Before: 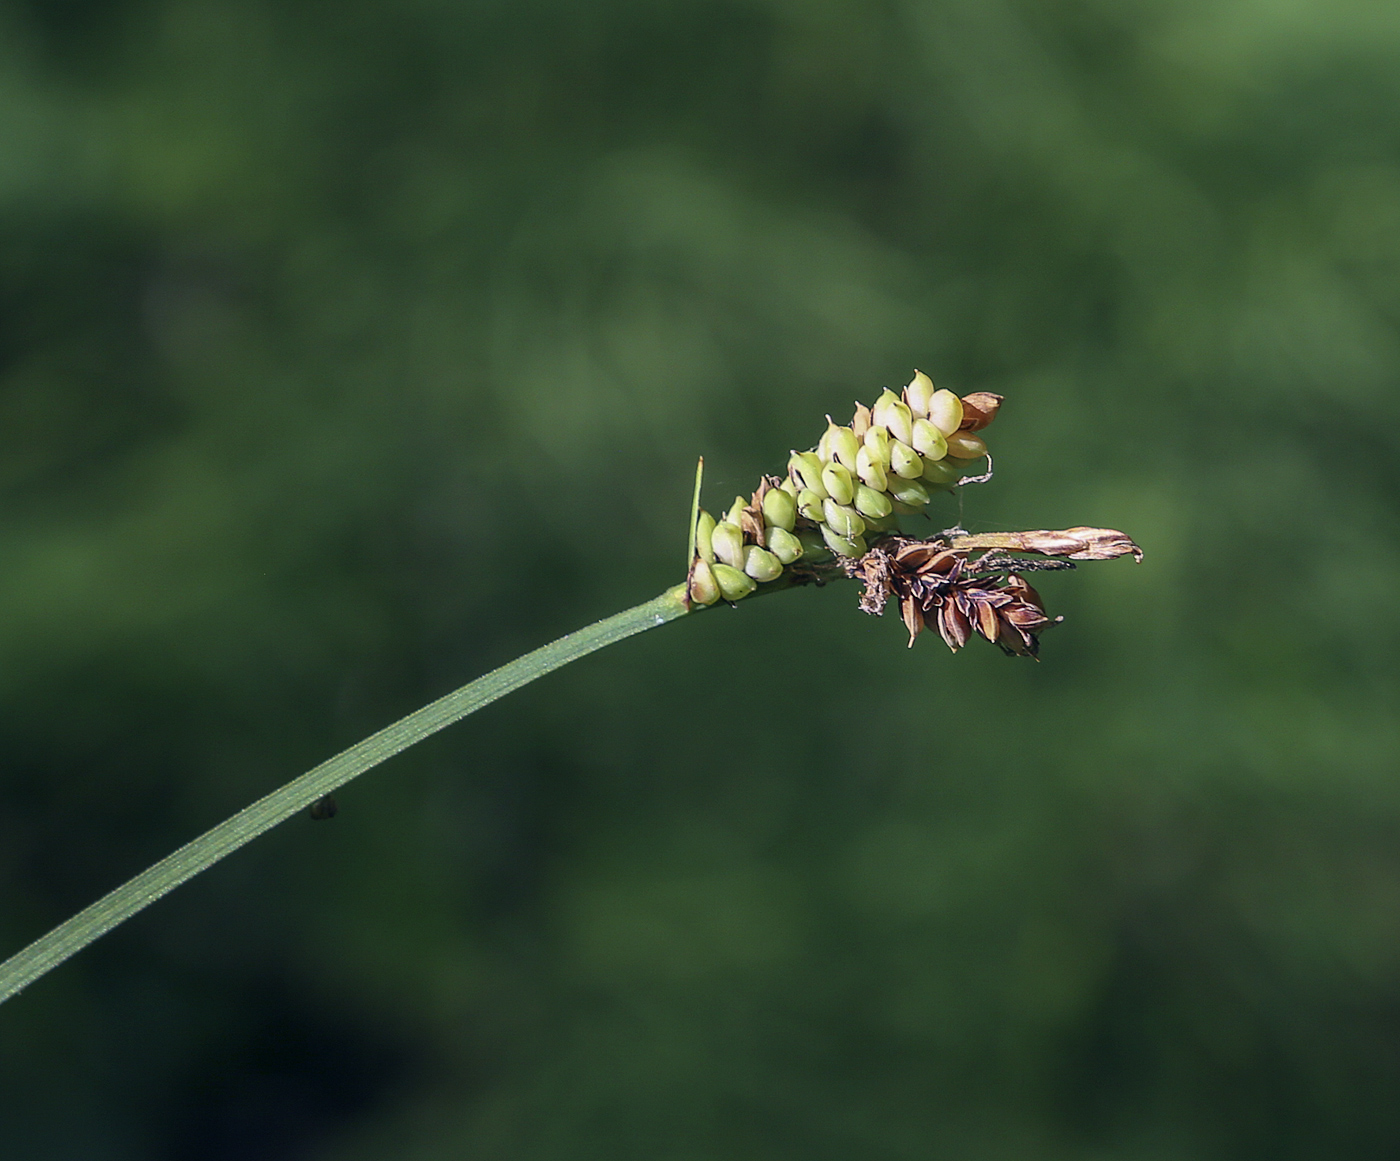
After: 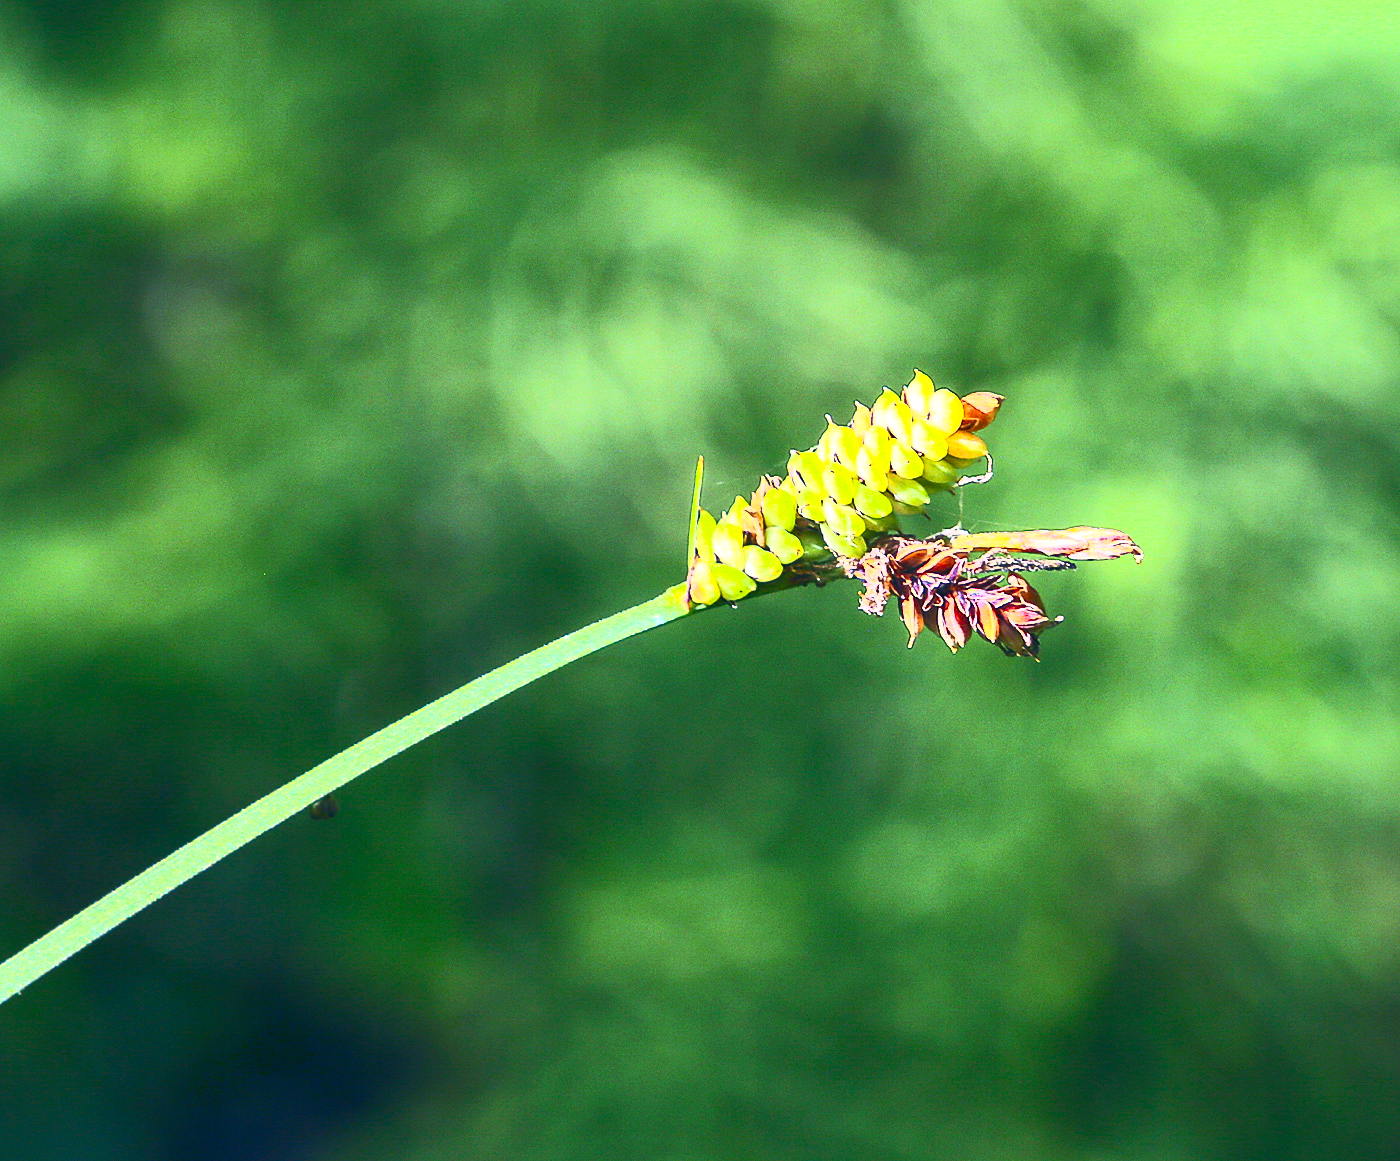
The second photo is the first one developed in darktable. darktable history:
contrast brightness saturation: contrast 0.835, brightness 0.601, saturation 0.592
color balance rgb: linear chroma grading › global chroma 14.39%, perceptual saturation grading › global saturation -0.581%, perceptual brilliance grading › global brilliance 10.357%, perceptual brilliance grading › shadows 14.278%
shadows and highlights: shadows 25.07, highlights -26.57
exposure: black level correction 0, exposure 0.702 EV, compensate exposure bias true, compensate highlight preservation false
